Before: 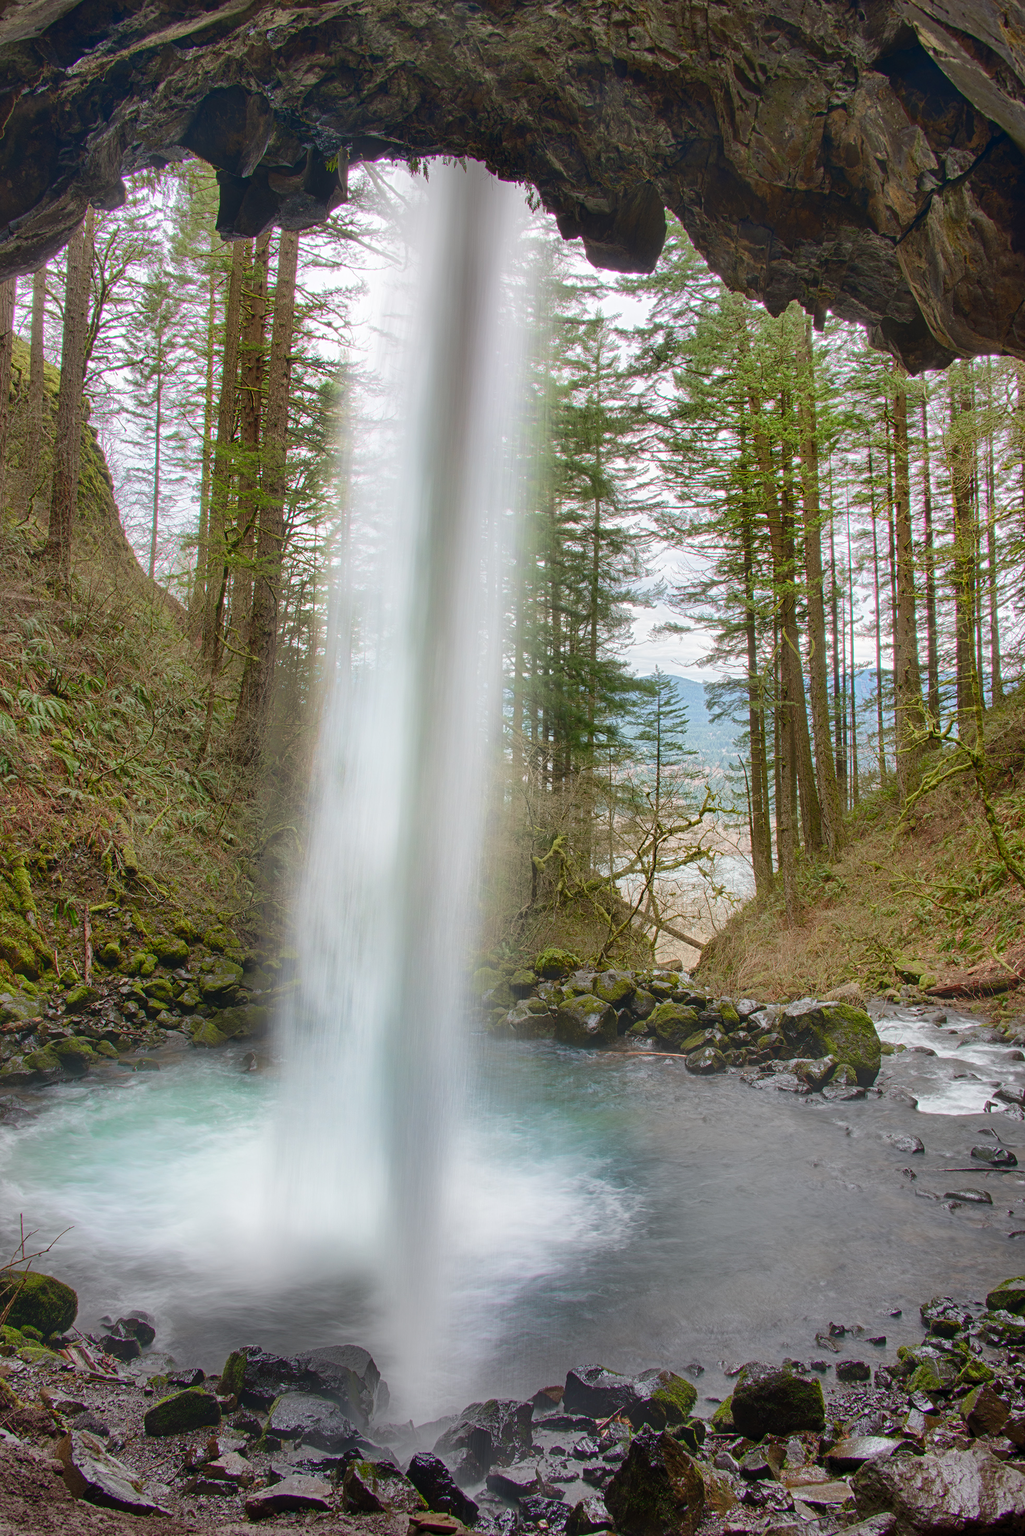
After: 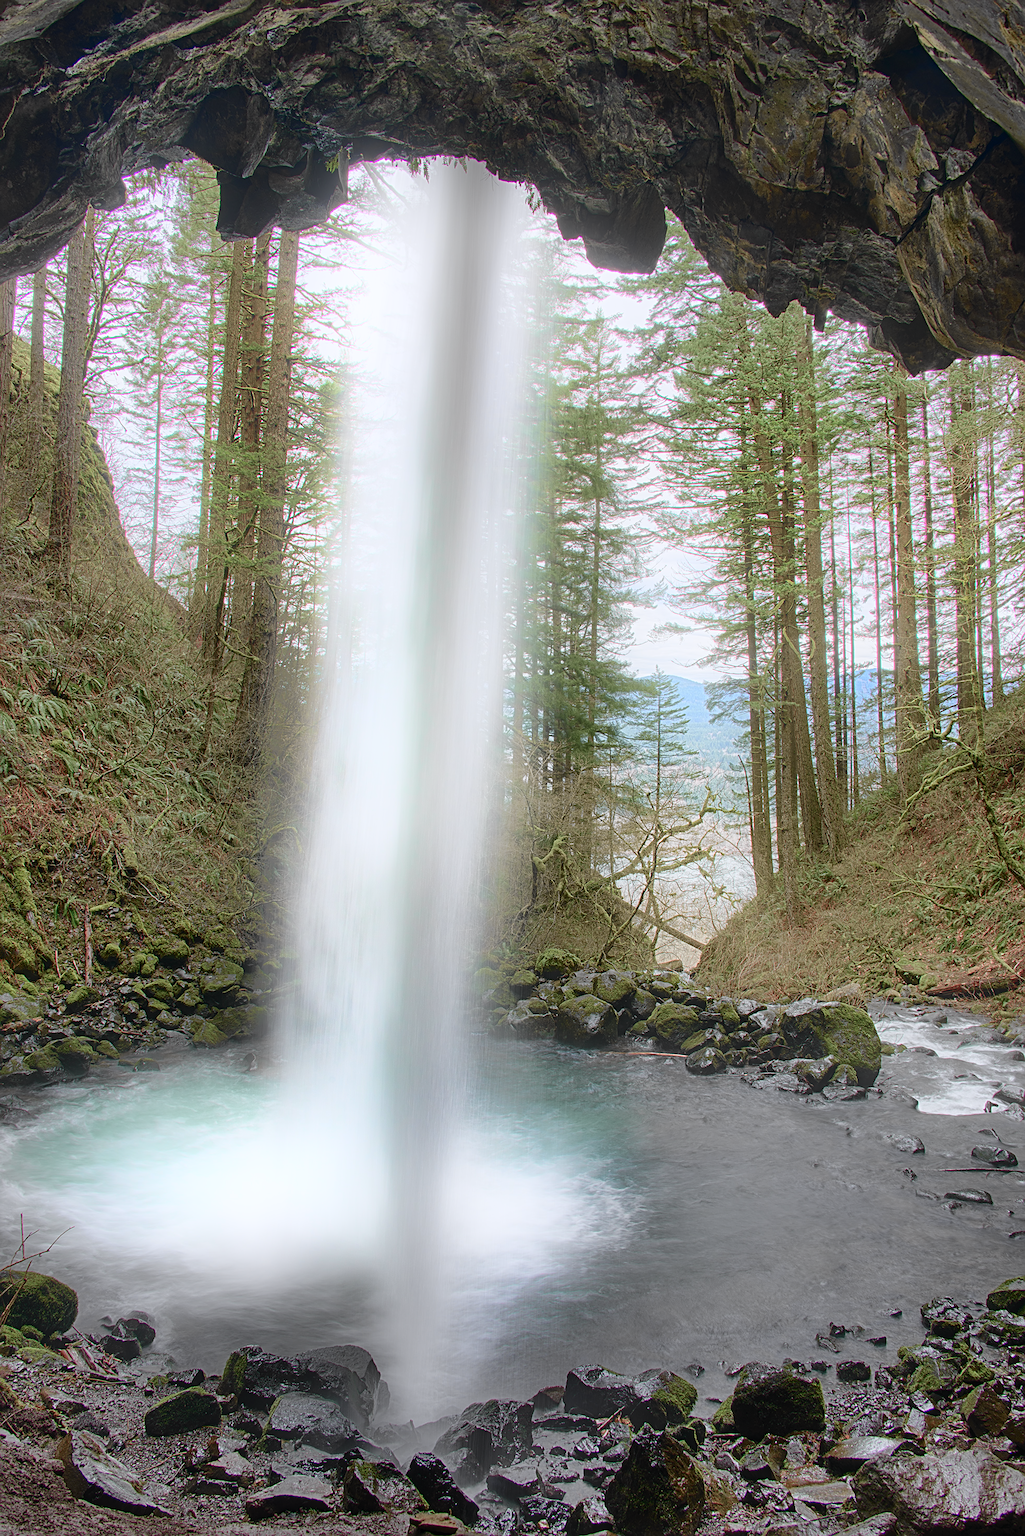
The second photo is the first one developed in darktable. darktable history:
color calibration: illuminant as shot in camera, x 0.358, y 0.373, temperature 4628.91 K
tone curve: curves: ch0 [(0, 0) (0.058, 0.037) (0.214, 0.183) (0.304, 0.288) (0.561, 0.554) (0.687, 0.677) (0.768, 0.768) (0.858, 0.861) (0.987, 0.945)]; ch1 [(0, 0) (0.172, 0.123) (0.312, 0.296) (0.432, 0.448) (0.471, 0.469) (0.502, 0.5) (0.521, 0.505) (0.565, 0.569) (0.663, 0.663) (0.703, 0.721) (0.857, 0.917) (1, 1)]; ch2 [(0, 0) (0.411, 0.424) (0.485, 0.497) (0.502, 0.5) (0.517, 0.511) (0.556, 0.562) (0.626, 0.594) (0.709, 0.661) (1, 1)], color space Lab, independent channels, preserve colors none
bloom: on, module defaults
sharpen: on, module defaults
shadows and highlights: shadows 32, highlights -32, soften with gaussian
